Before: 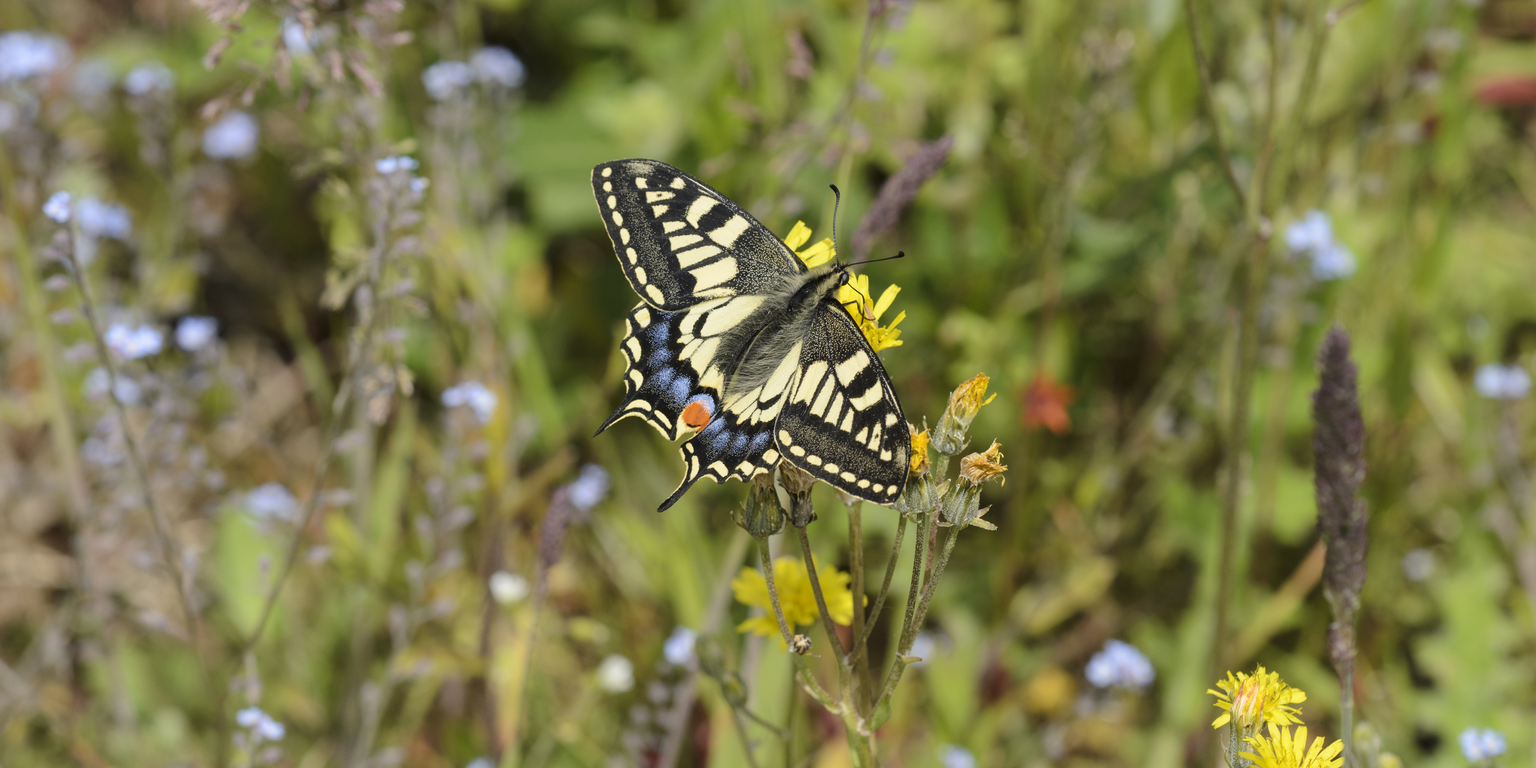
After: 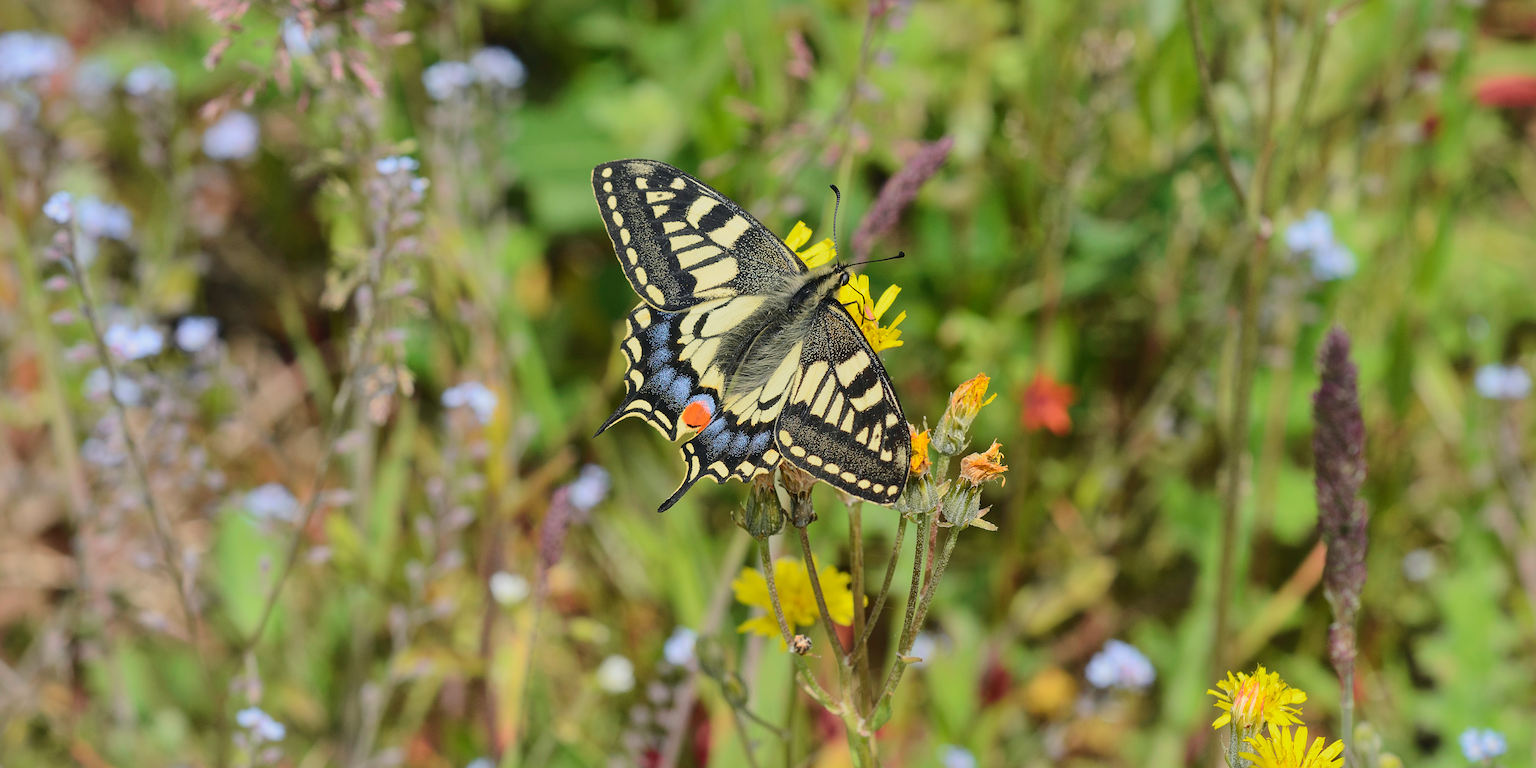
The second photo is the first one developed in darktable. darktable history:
shadows and highlights: on, module defaults
tone curve: curves: ch0 [(0, 0.025) (0.15, 0.143) (0.452, 0.486) (0.751, 0.788) (1, 0.961)]; ch1 [(0, 0) (0.43, 0.408) (0.476, 0.469) (0.497, 0.494) (0.546, 0.571) (0.566, 0.607) (0.62, 0.657) (1, 1)]; ch2 [(0, 0) (0.386, 0.397) (0.505, 0.498) (0.547, 0.546) (0.579, 0.58) (1, 1)], color space Lab, independent channels, preserve colors none
sharpen: on, module defaults
